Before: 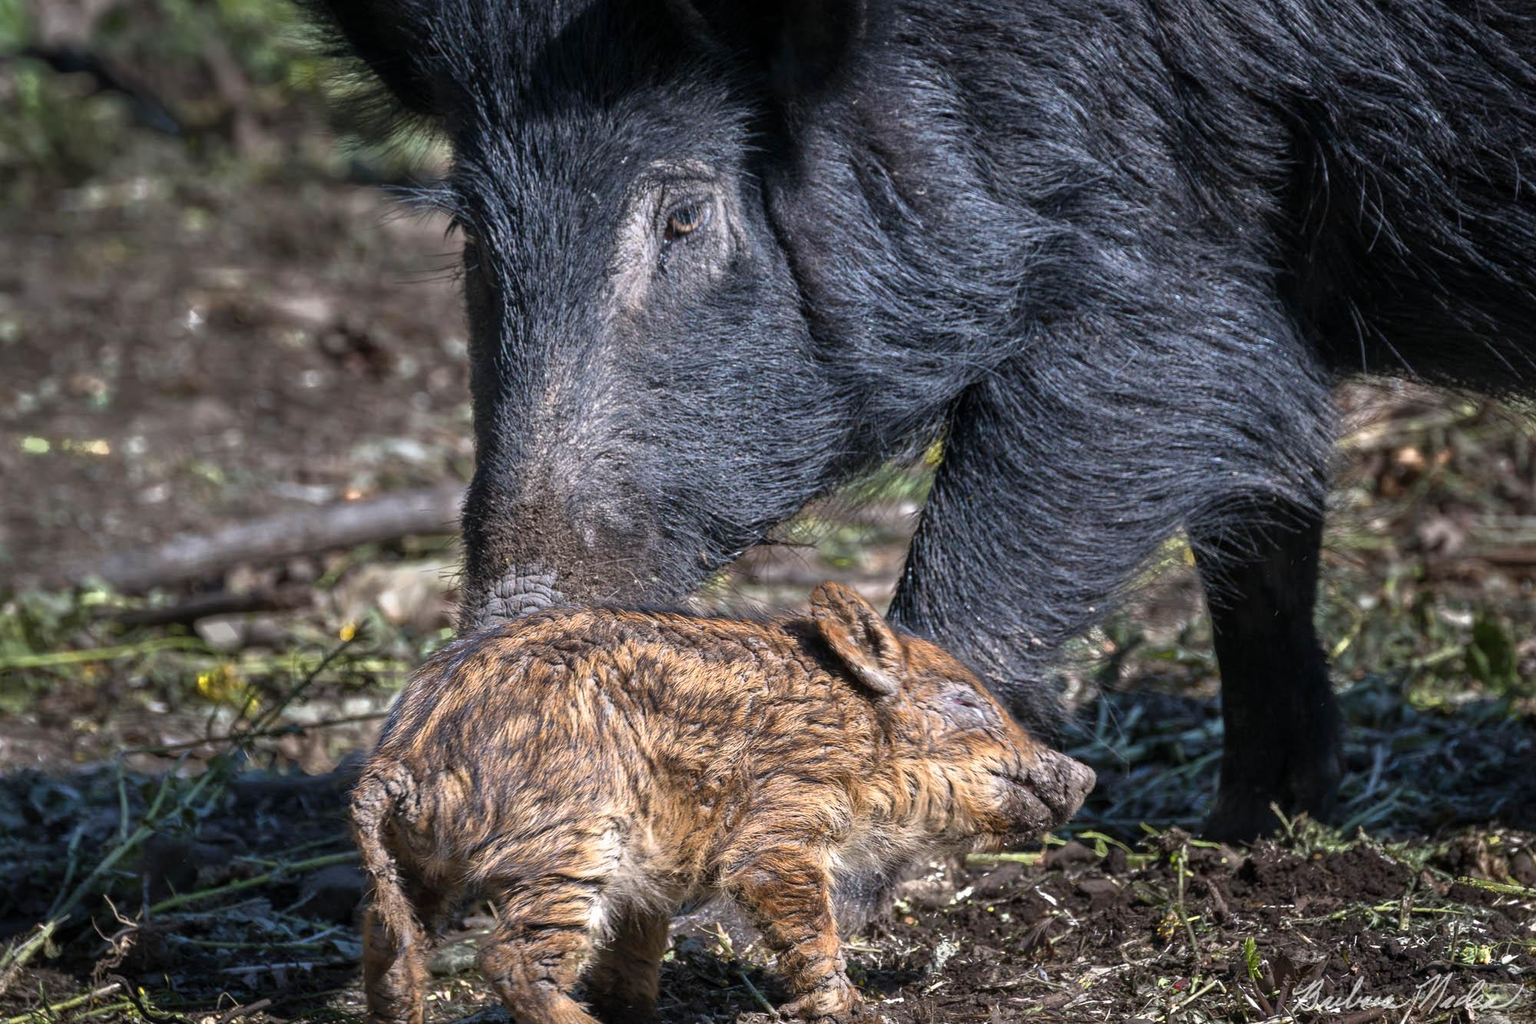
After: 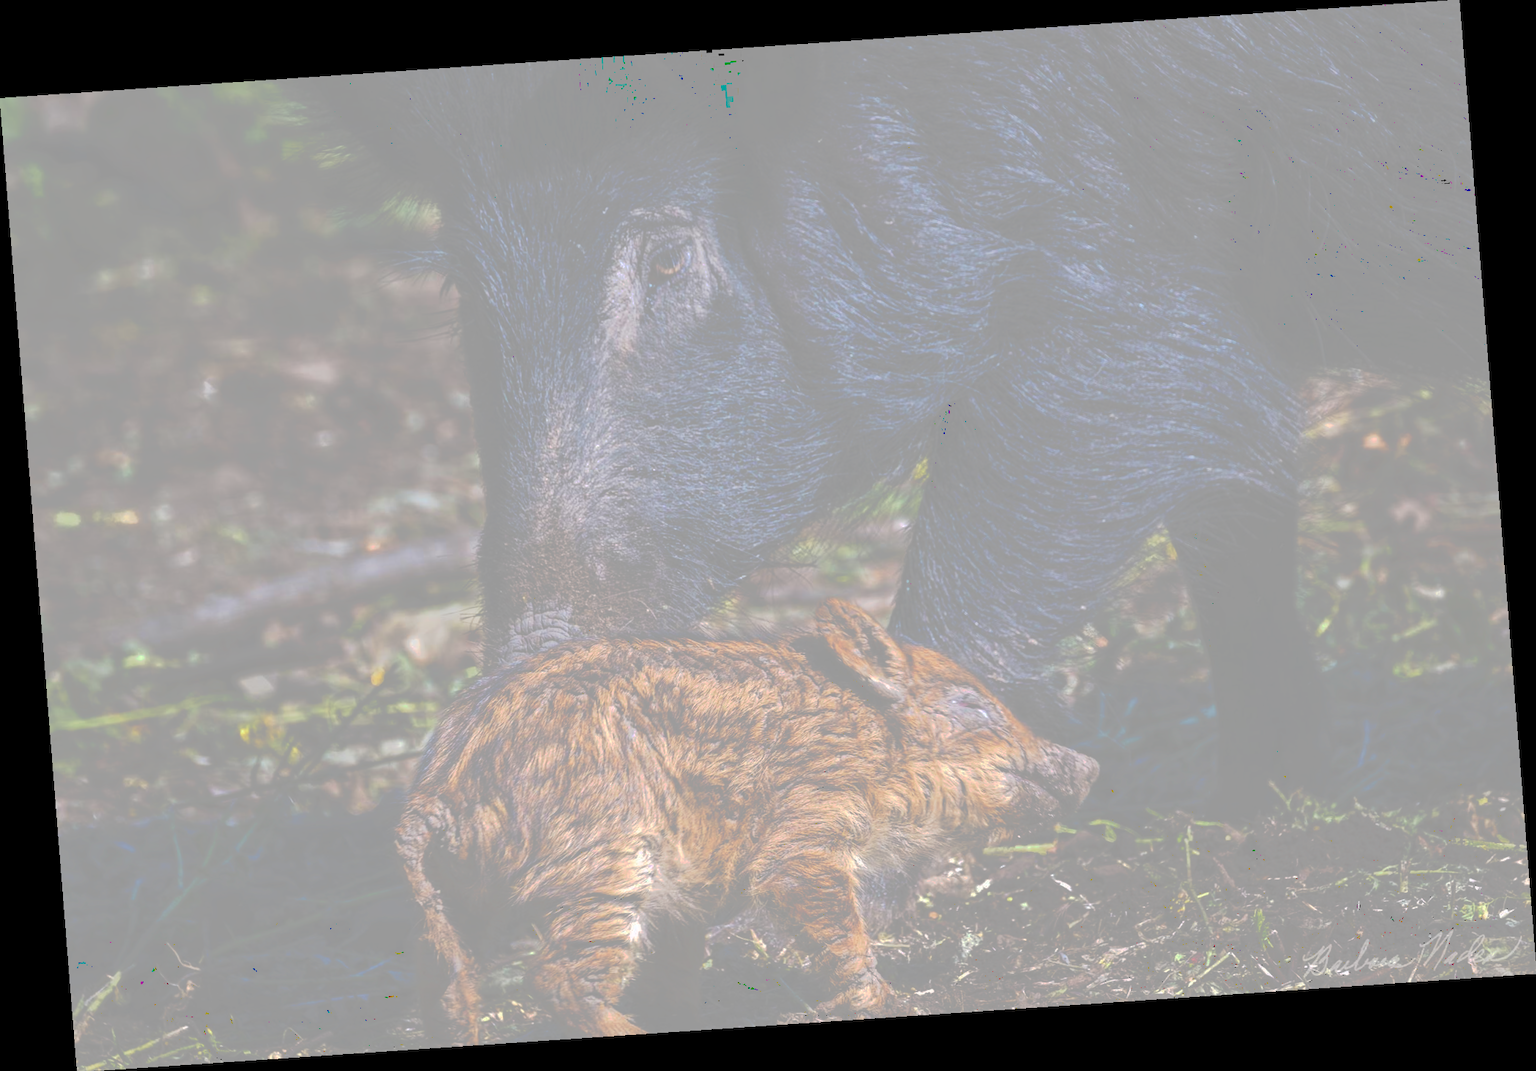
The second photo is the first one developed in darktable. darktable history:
tone curve: curves: ch0 [(0, 0) (0.003, 0.626) (0.011, 0.626) (0.025, 0.63) (0.044, 0.631) (0.069, 0.632) (0.1, 0.636) (0.136, 0.637) (0.177, 0.641) (0.224, 0.642) (0.277, 0.646) (0.335, 0.649) (0.399, 0.661) (0.468, 0.679) (0.543, 0.702) (0.623, 0.732) (0.709, 0.769) (0.801, 0.804) (0.898, 0.847) (1, 1)], preserve colors none
velvia: strength 67.07%, mid-tones bias 0.972
rotate and perspective: rotation -4.2°, shear 0.006, automatic cropping off
